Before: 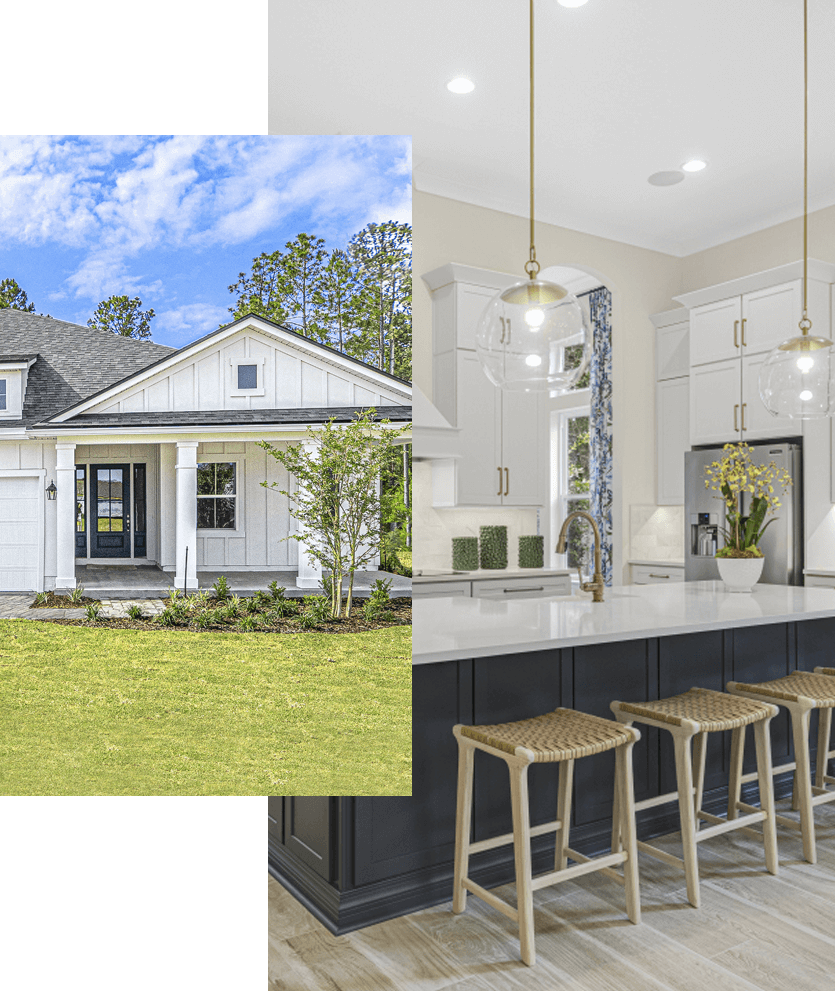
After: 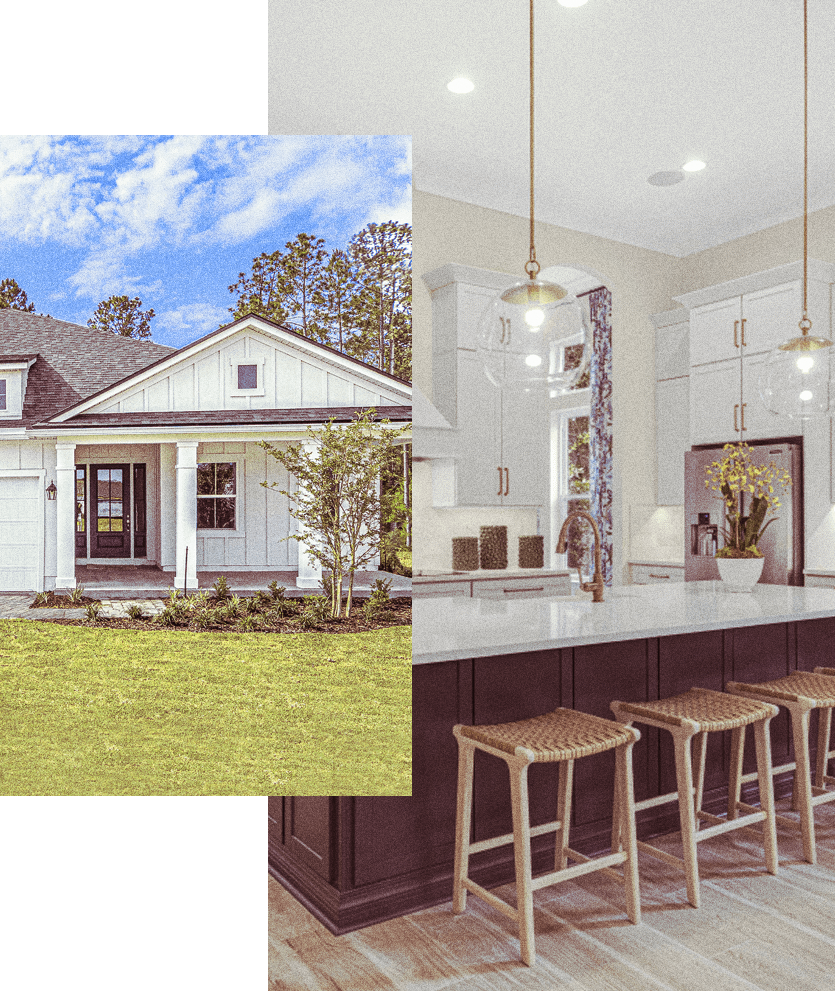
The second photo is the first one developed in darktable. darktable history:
grain: coarseness 0.09 ISO, strength 40%
split-toning: on, module defaults
